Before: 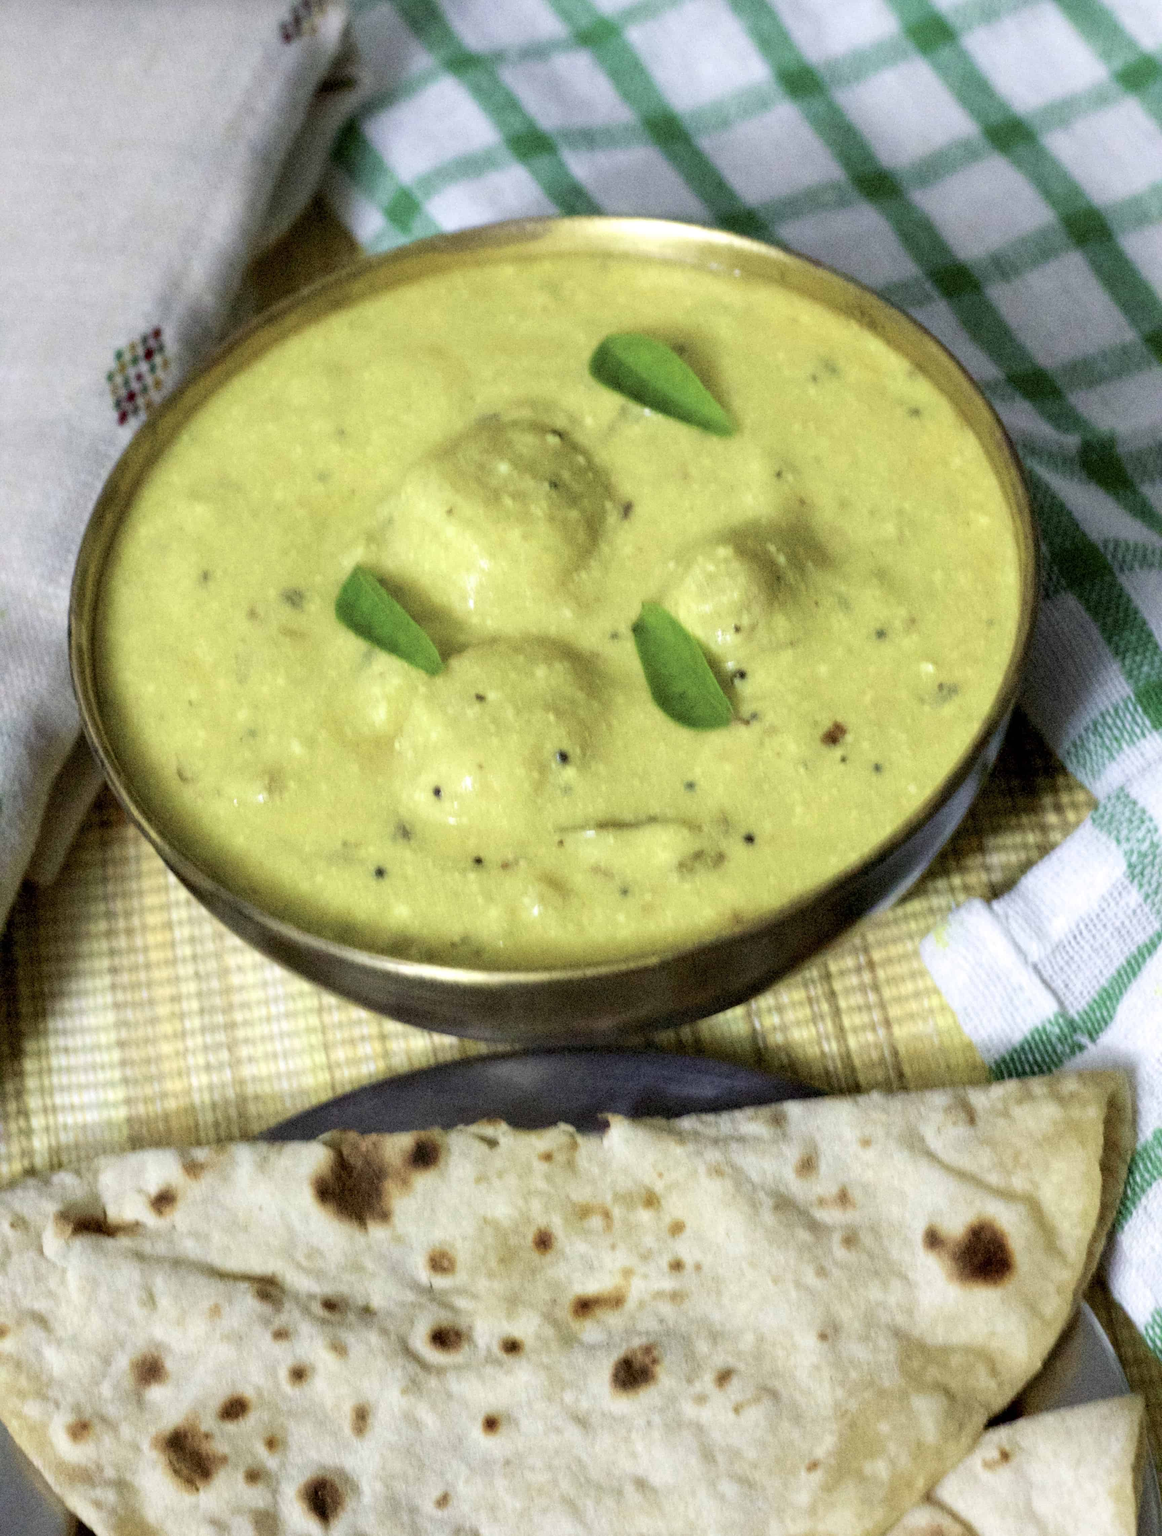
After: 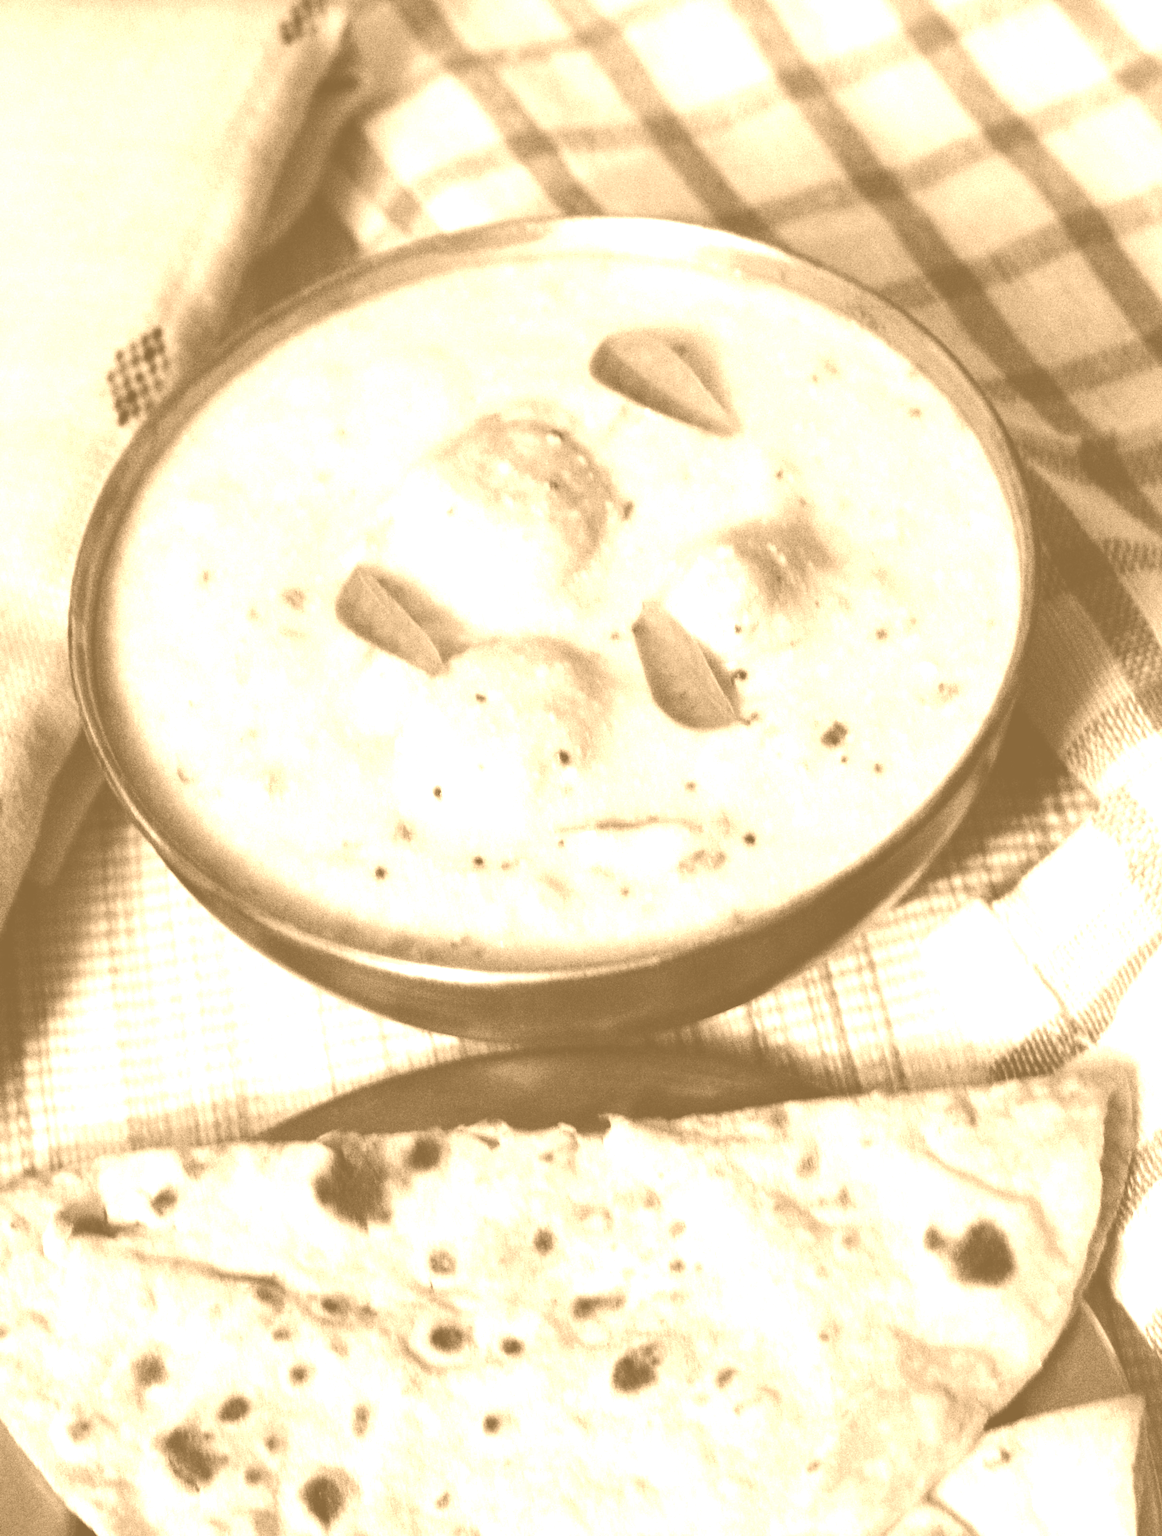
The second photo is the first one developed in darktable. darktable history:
rgb curve: curves: ch0 [(0, 0.186) (0.314, 0.284) (0.576, 0.466) (0.805, 0.691) (0.936, 0.886)]; ch1 [(0, 0.186) (0.314, 0.284) (0.581, 0.534) (0.771, 0.746) (0.936, 0.958)]; ch2 [(0, 0.216) (0.275, 0.39) (1, 1)], mode RGB, independent channels, compensate middle gray true, preserve colors none
colorize: hue 28.8°, source mix 100%
color balance: mode lift, gamma, gain (sRGB), lift [0.997, 0.979, 1.021, 1.011], gamma [1, 1.084, 0.916, 0.998], gain [1, 0.87, 1.13, 1.101], contrast 4.55%, contrast fulcrum 38.24%, output saturation 104.09%
